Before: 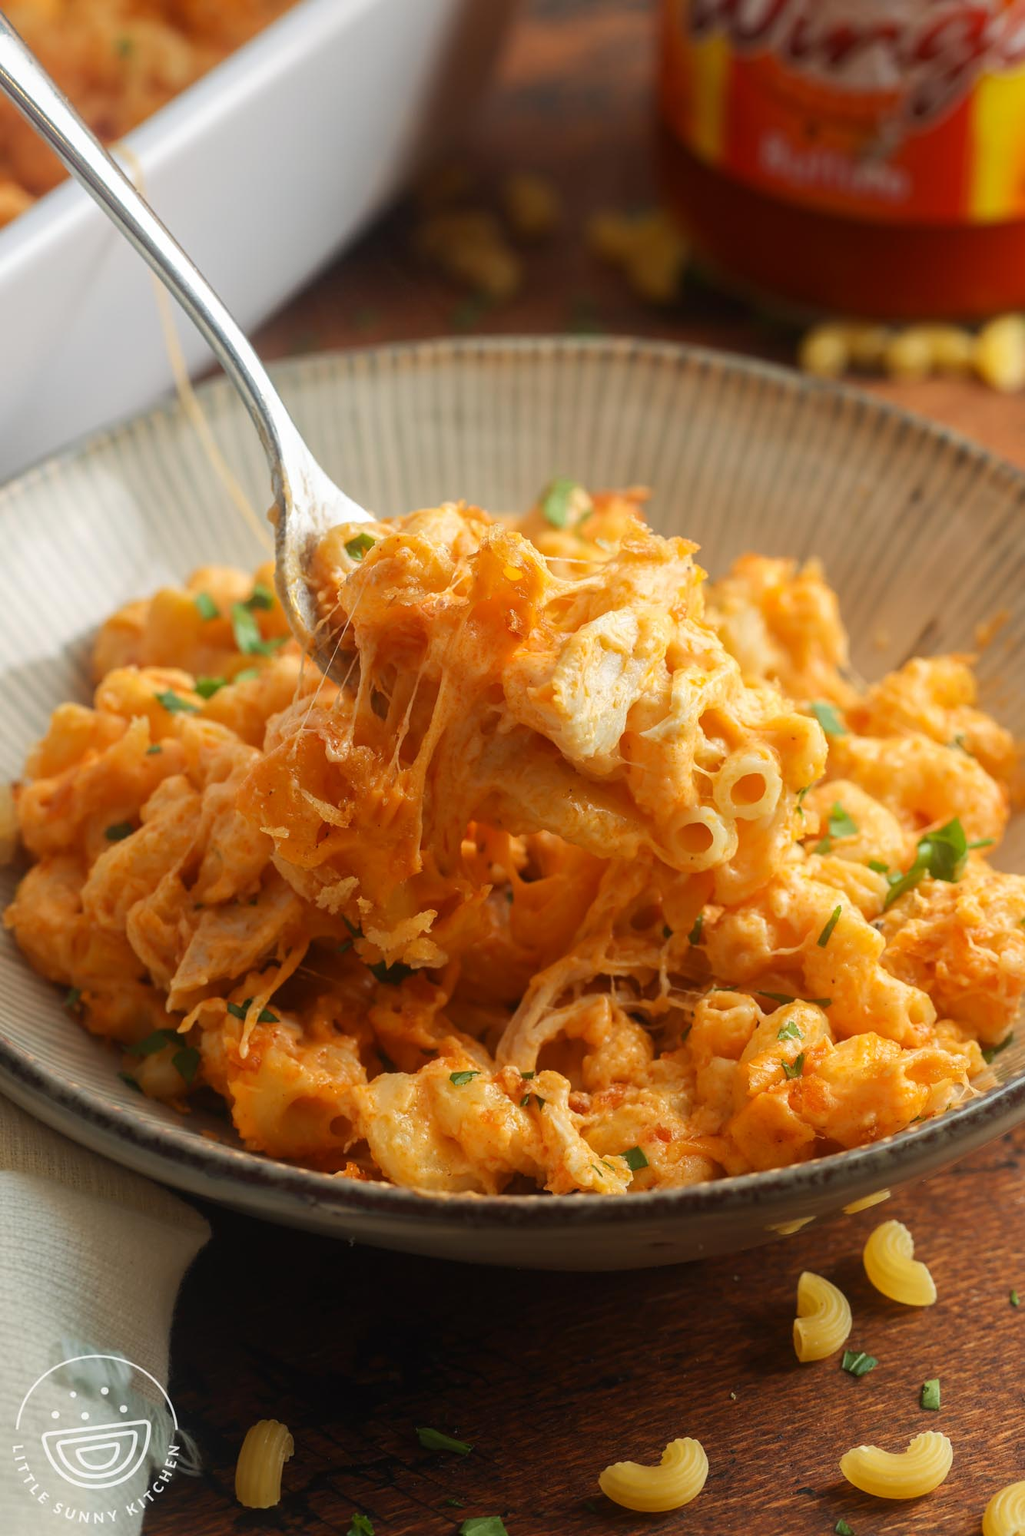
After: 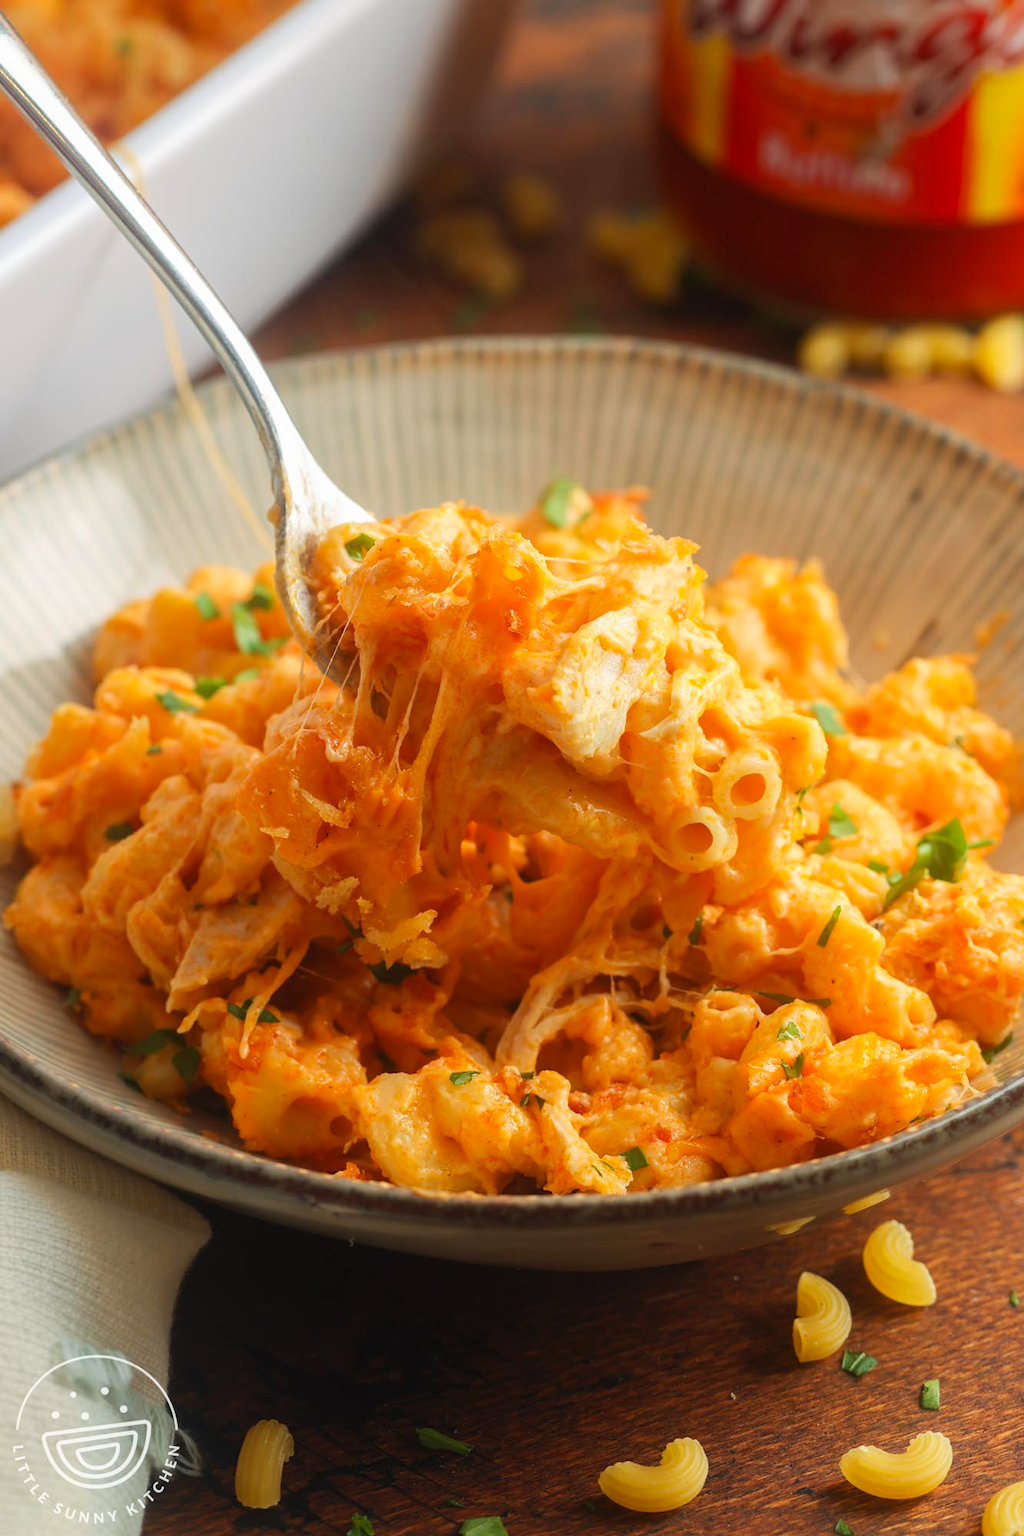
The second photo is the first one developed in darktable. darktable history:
contrast brightness saturation: contrast 0.072, brightness 0.071, saturation 0.184
